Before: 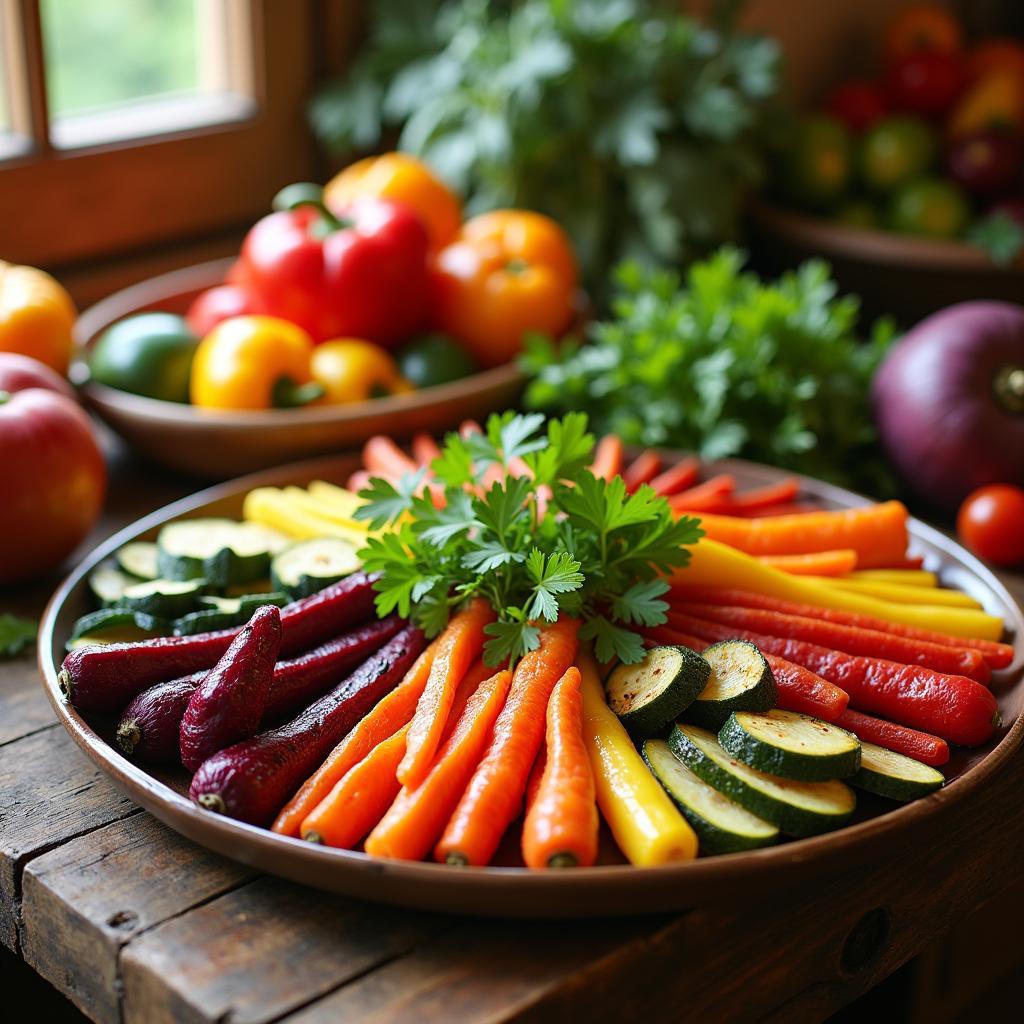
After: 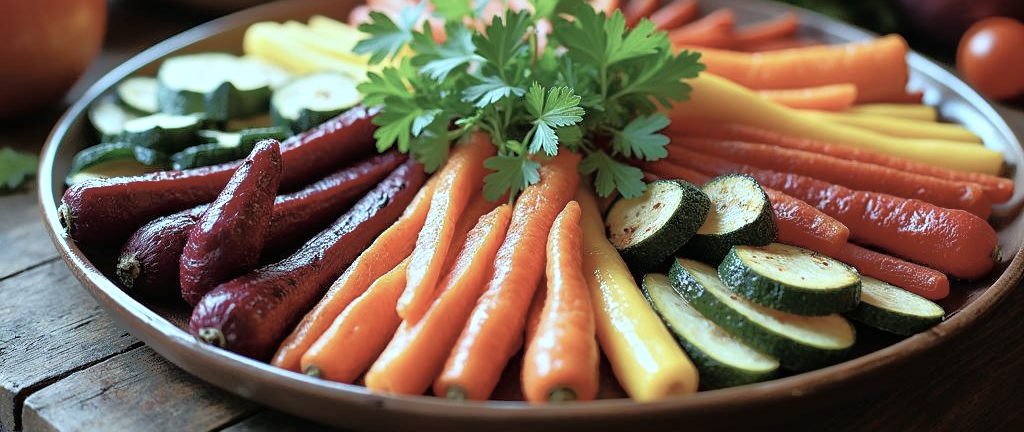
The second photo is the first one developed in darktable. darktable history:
white balance: emerald 1
crop: top 45.551%, bottom 12.262%
tone equalizer: -8 EV -0.528 EV, -7 EV -0.319 EV, -6 EV -0.083 EV, -5 EV 0.413 EV, -4 EV 0.985 EV, -3 EV 0.791 EV, -2 EV -0.01 EV, -1 EV 0.14 EV, +0 EV -0.012 EV, smoothing 1
color correction: highlights a* -12.64, highlights b* -18.1, saturation 0.7
